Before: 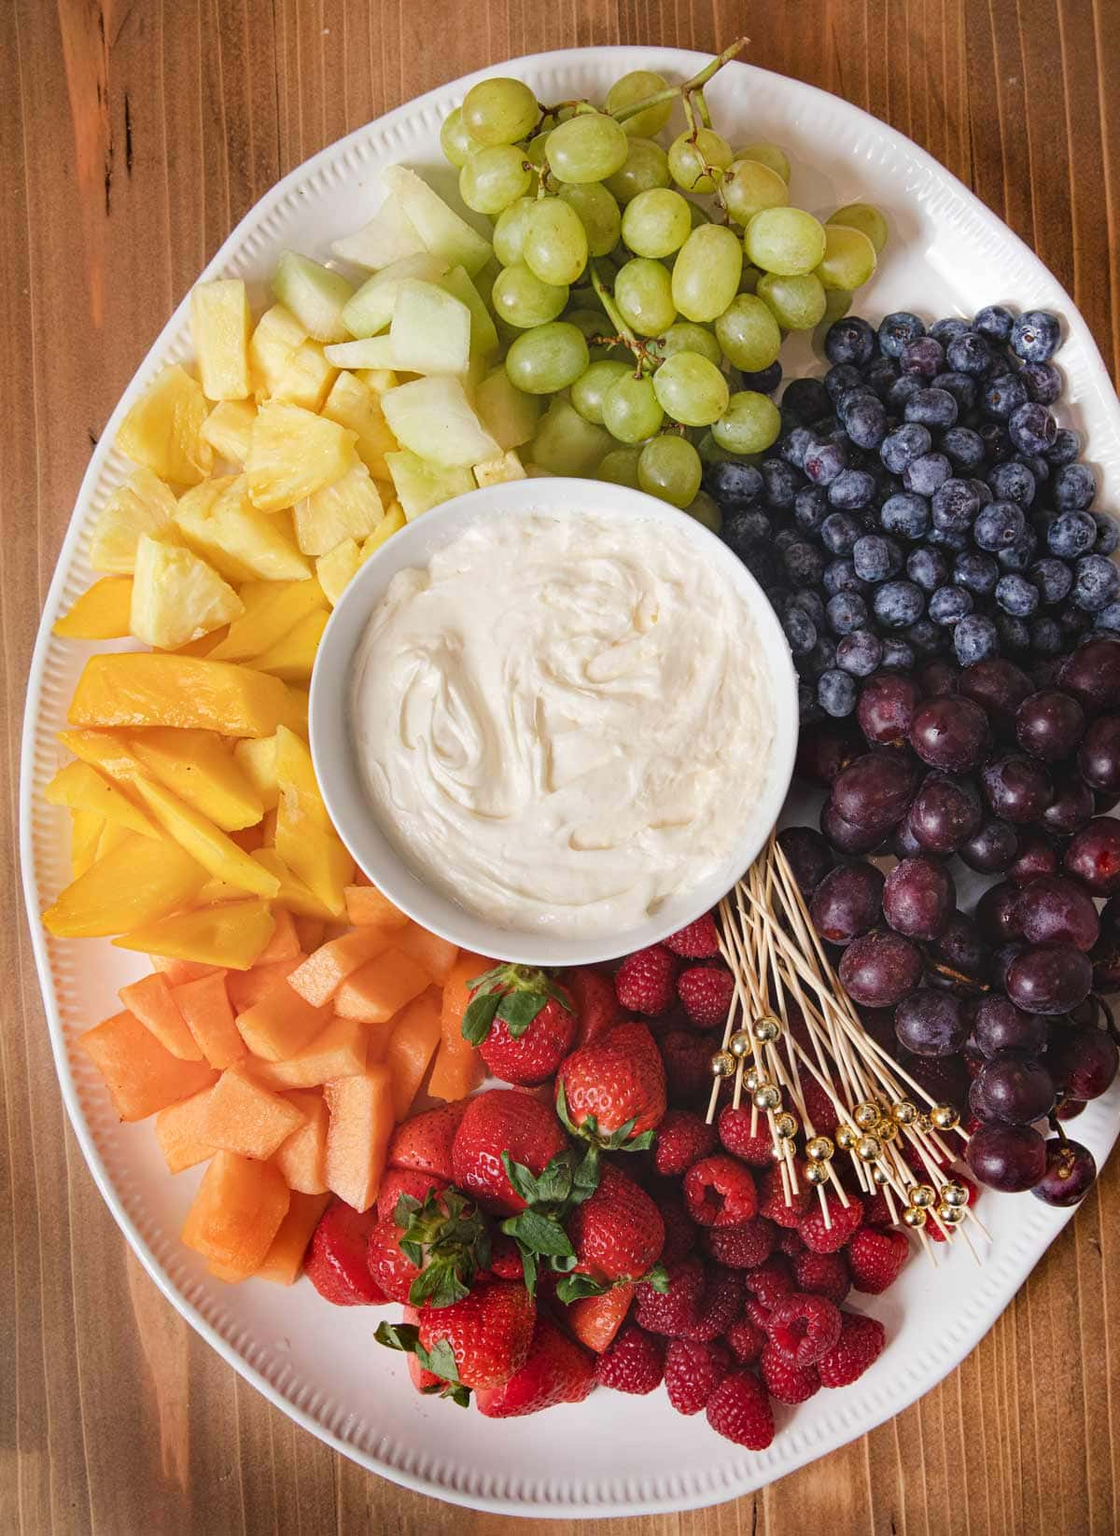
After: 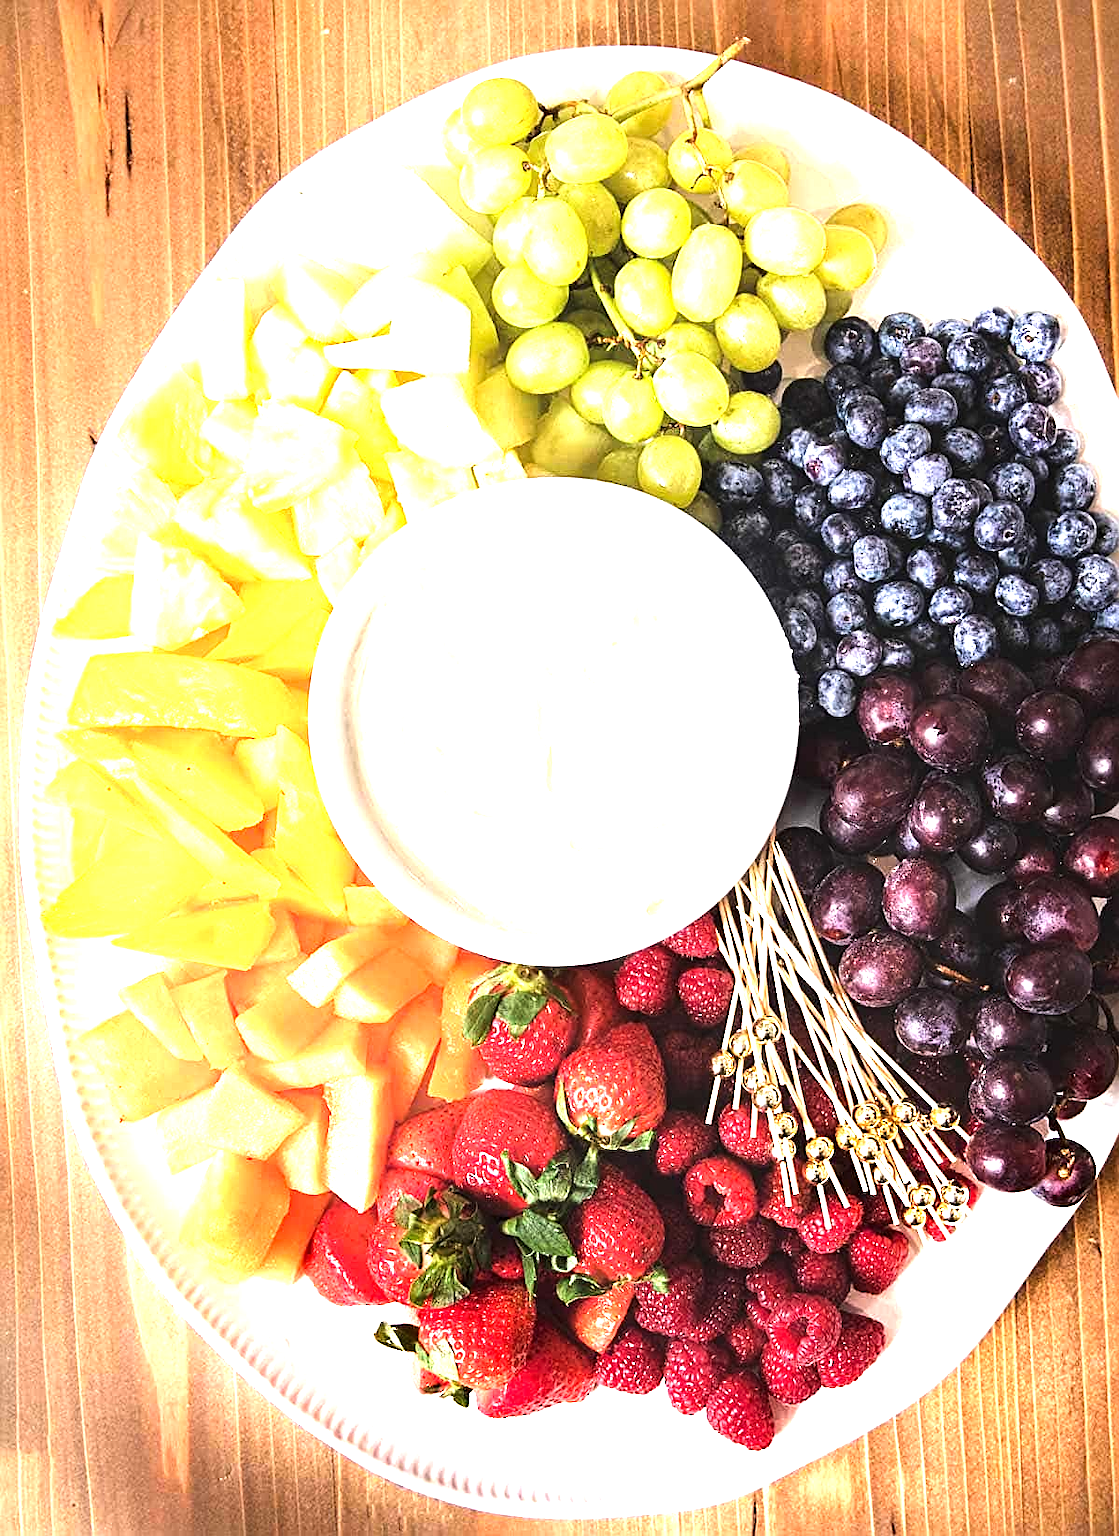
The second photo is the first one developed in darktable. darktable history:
sharpen: on, module defaults
exposure: black level correction 0, exposure 1.102 EV, compensate highlight preservation false
tone equalizer: -8 EV -1.1 EV, -7 EV -1.03 EV, -6 EV -0.858 EV, -5 EV -0.598 EV, -3 EV 0.584 EV, -2 EV 0.89 EV, -1 EV 0.989 EV, +0 EV 1.05 EV, smoothing diameter 2.07%, edges refinement/feathering 21.66, mask exposure compensation -1.57 EV, filter diffusion 5
